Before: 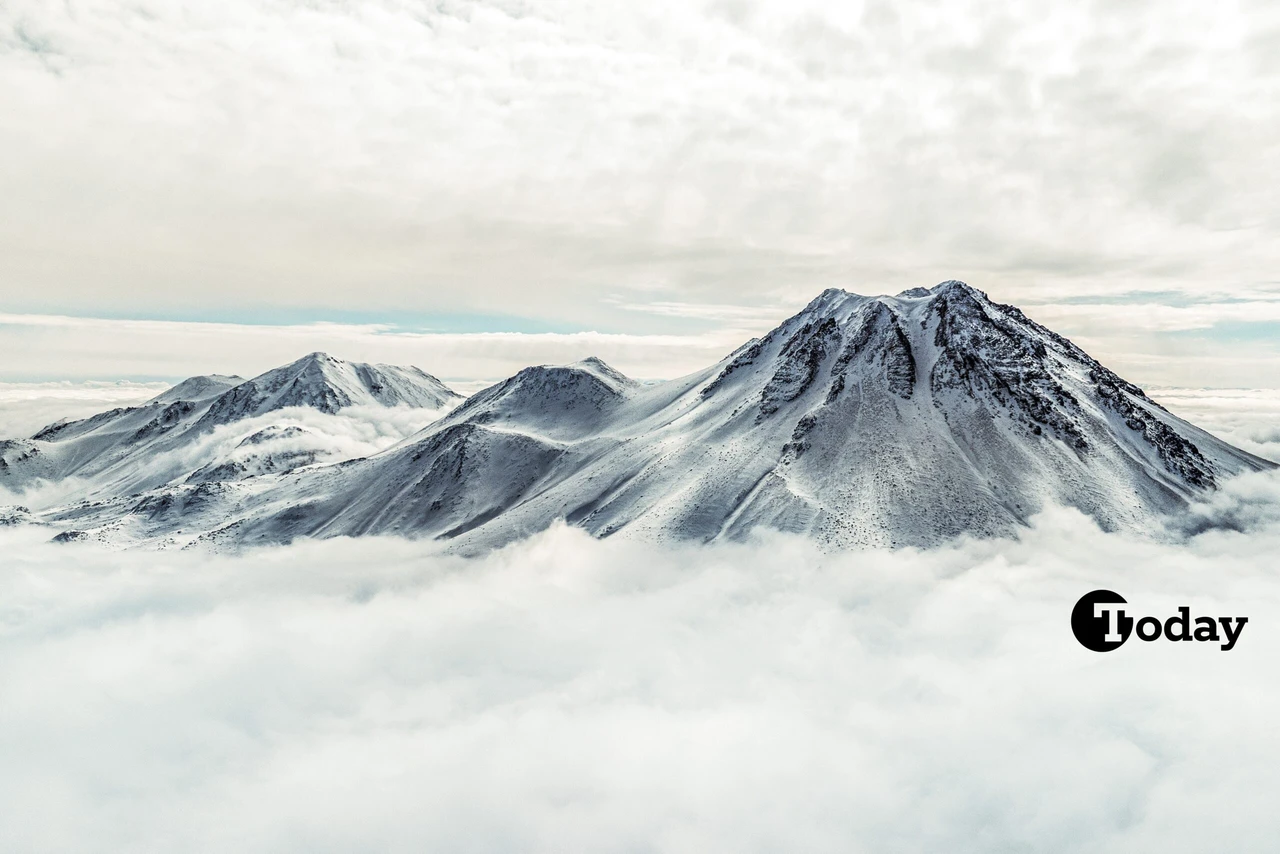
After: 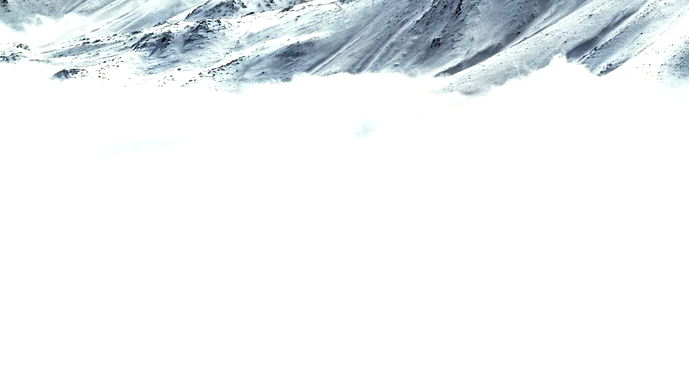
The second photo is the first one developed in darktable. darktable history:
exposure: compensate exposure bias true, compensate highlight preservation false
levels: levels [0.044, 0.416, 0.908]
tone equalizer: -8 EV -0.396 EV, -7 EV -0.375 EV, -6 EV -0.305 EV, -5 EV -0.202 EV, -3 EV 0.203 EV, -2 EV 0.343 EV, -1 EV 0.405 EV, +0 EV 0.426 EV, edges refinement/feathering 500, mask exposure compensation -1.57 EV, preserve details no
crop and rotate: top 54.252%, right 46.171%, bottom 0.196%
